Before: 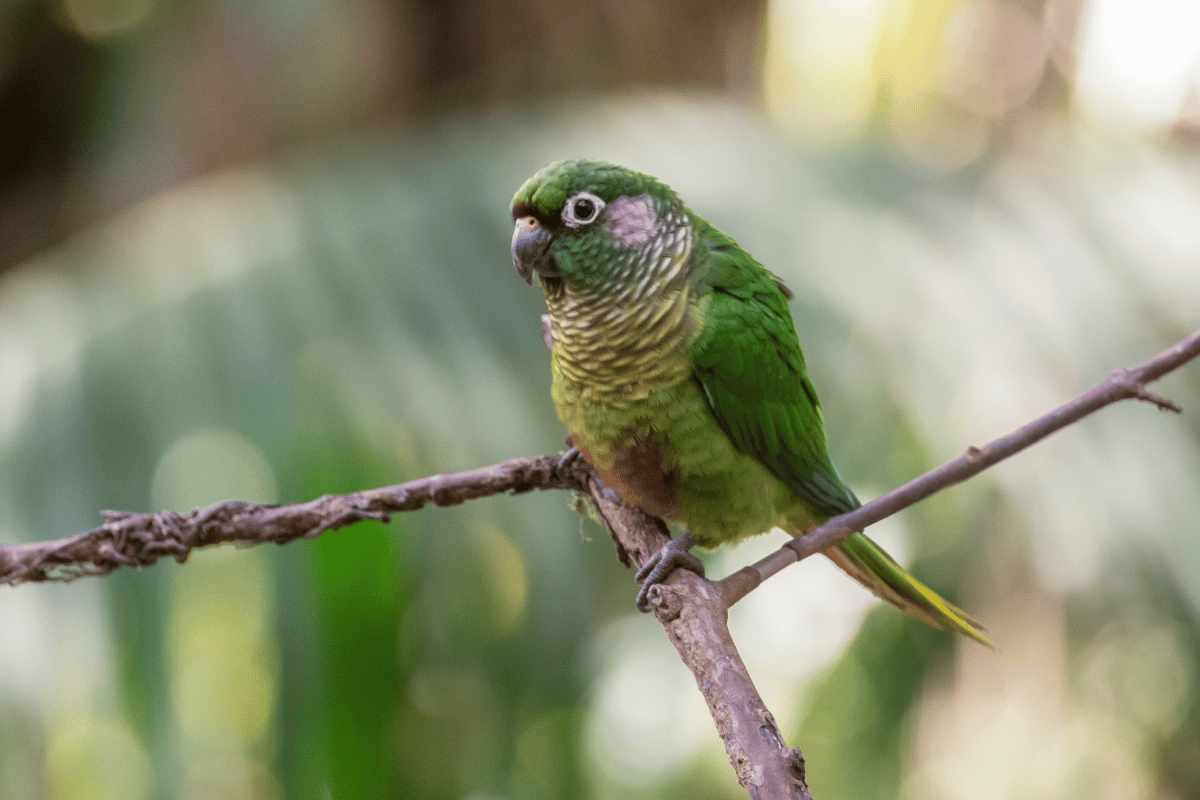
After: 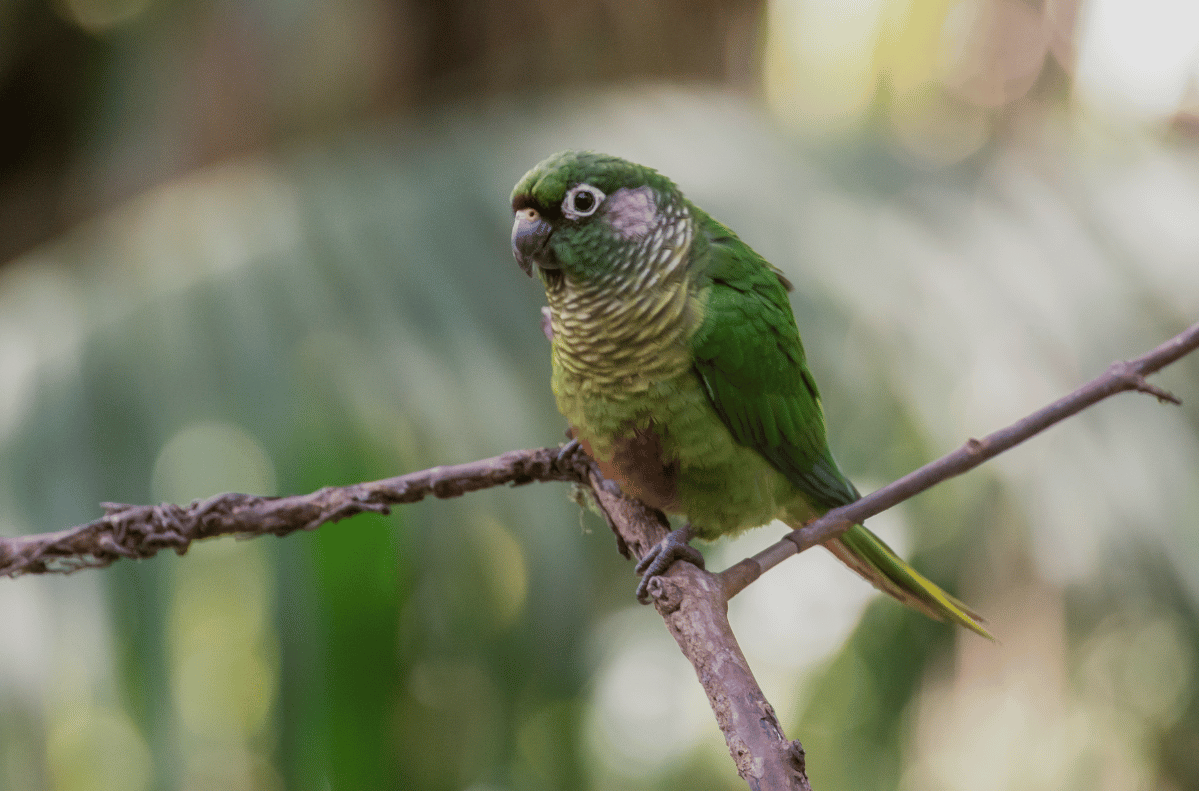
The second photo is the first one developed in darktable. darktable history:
color balance rgb: perceptual saturation grading › global saturation -1%
exposure: exposure -0.151 EV
crop: top 1.049%, right 0.001%
color zones: curves: ch0 [(0.25, 0.5) (0.428, 0.473) (0.75, 0.5)]; ch1 [(0.243, 0.479) (0.398, 0.452) (0.75, 0.5)]
